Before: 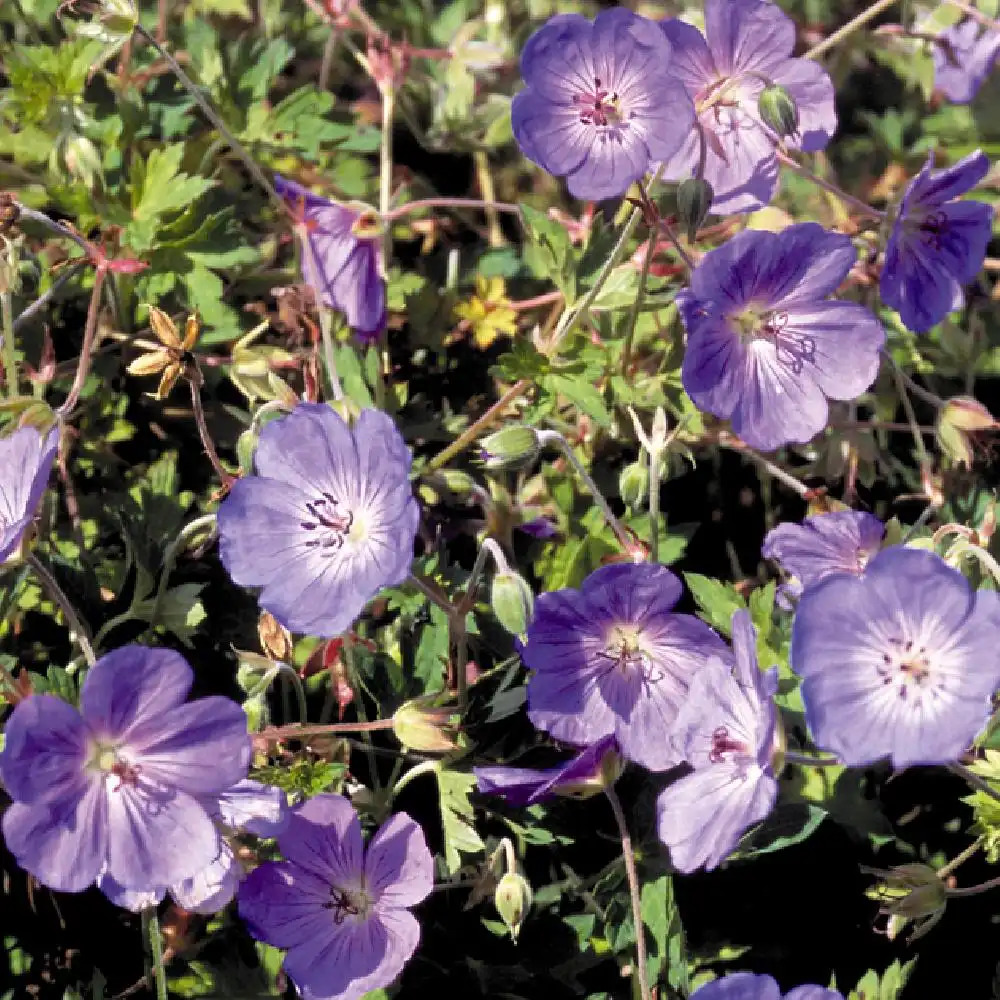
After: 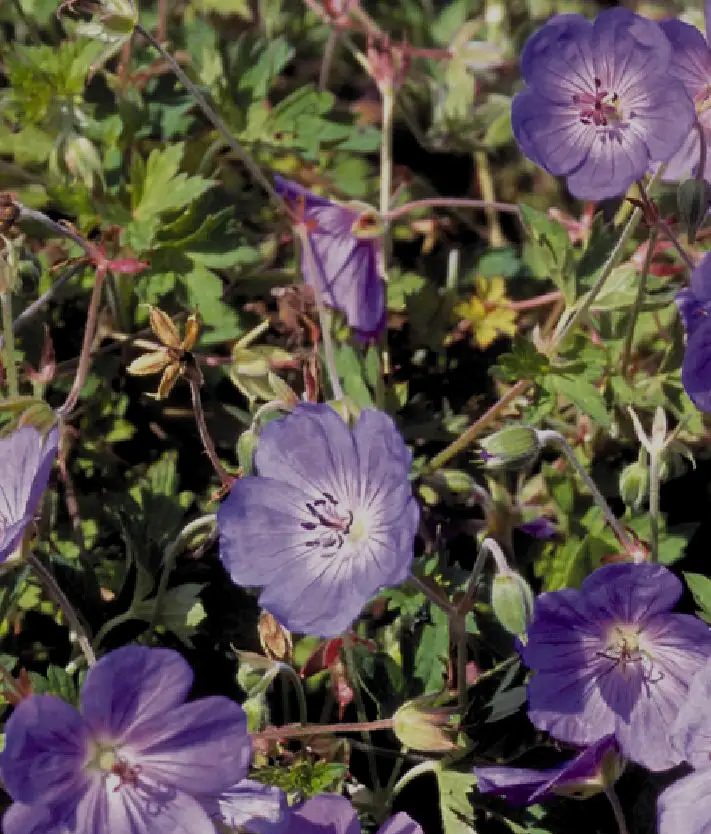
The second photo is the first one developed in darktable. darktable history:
exposure: black level correction 0, exposure -0.751 EV, compensate exposure bias true, compensate highlight preservation false
crop: right 28.85%, bottom 16.589%
